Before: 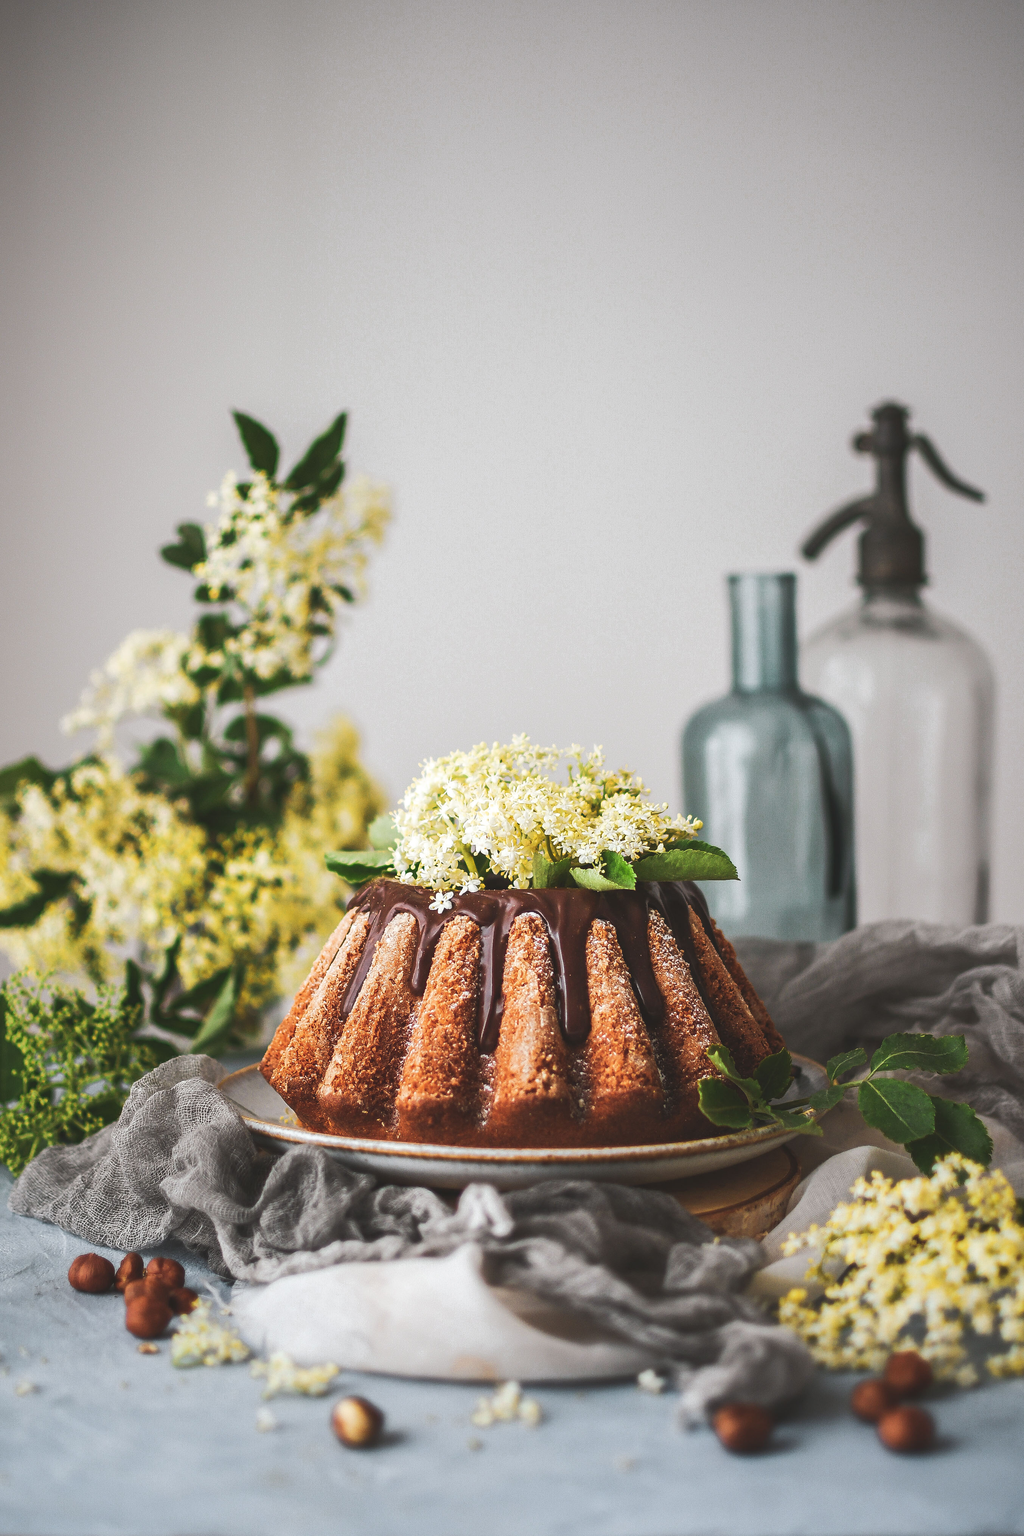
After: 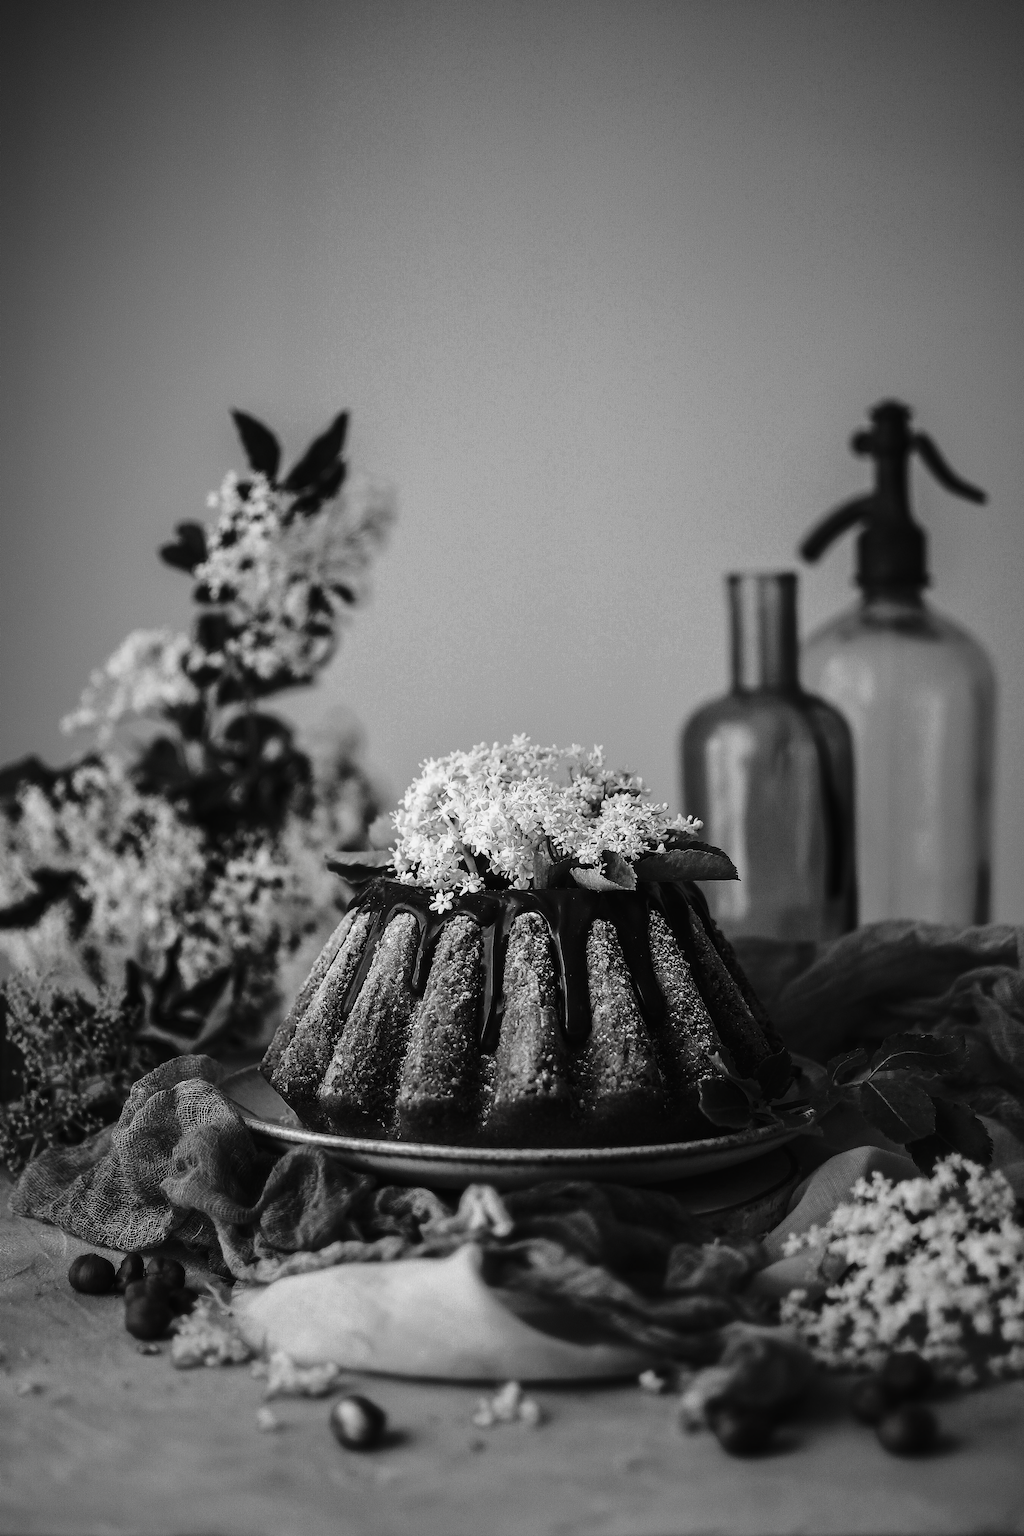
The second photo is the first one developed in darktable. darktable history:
contrast brightness saturation: contrast -0.038, brightness -0.609, saturation -0.984
